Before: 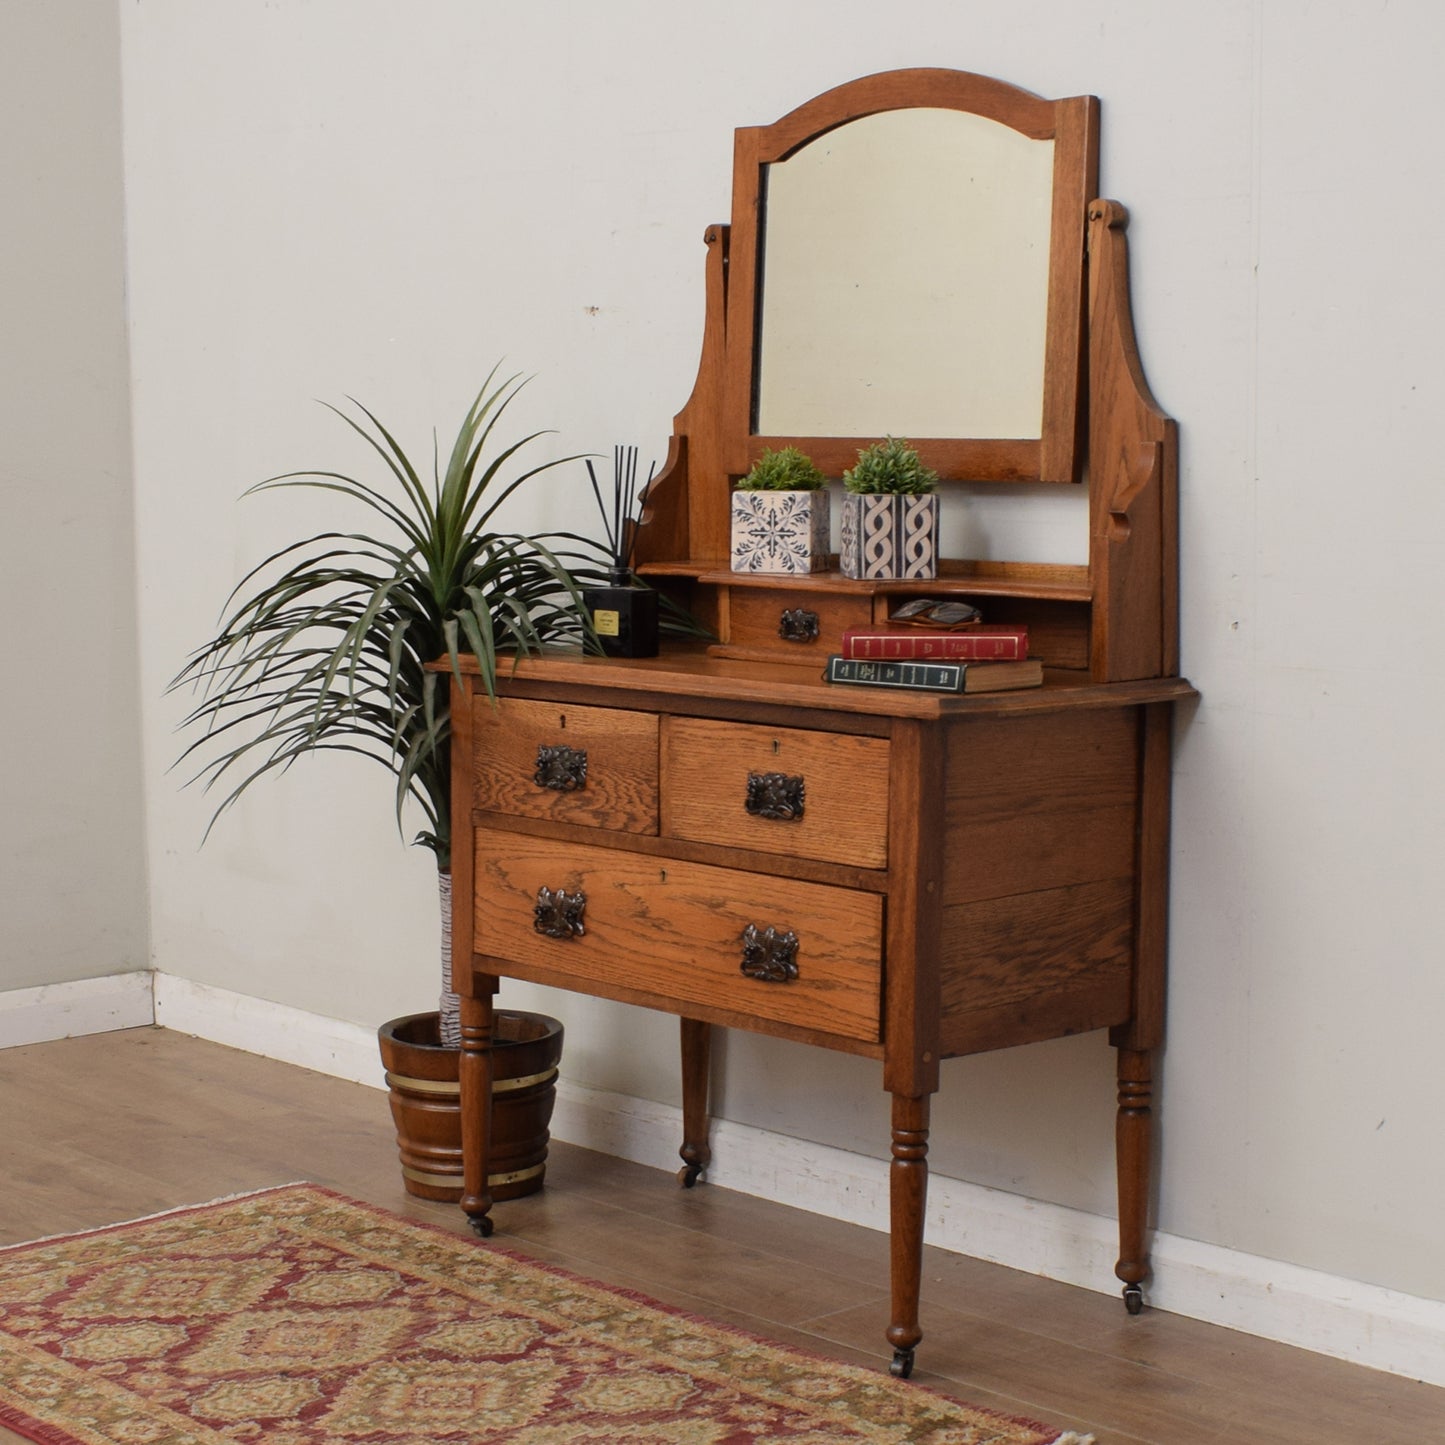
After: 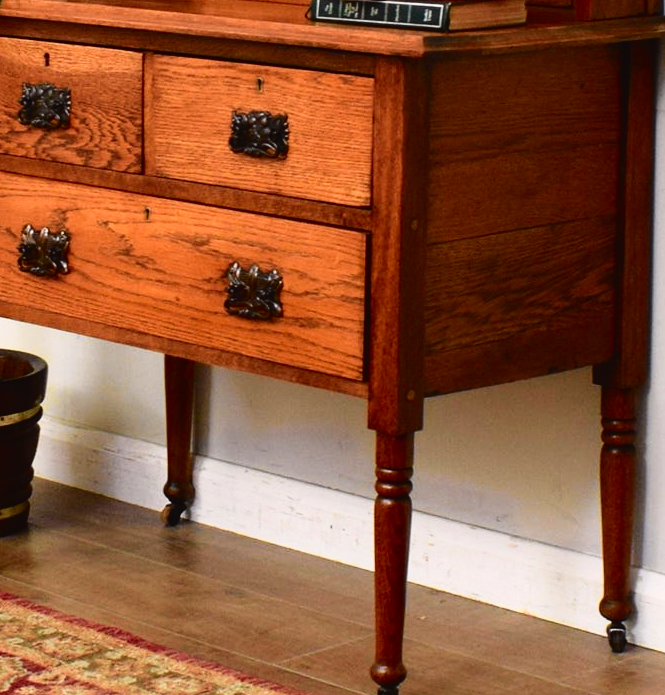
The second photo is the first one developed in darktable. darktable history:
tone equalizer: -8 EV -0.725 EV, -7 EV -0.675 EV, -6 EV -0.633 EV, -5 EV -0.365 EV, -3 EV 0.375 EV, -2 EV 0.6 EV, -1 EV 0.701 EV, +0 EV 0.751 EV
crop: left 35.729%, top 45.843%, right 18.199%, bottom 6.04%
tone curve: curves: ch0 [(0, 0.023) (0.137, 0.069) (0.249, 0.163) (0.487, 0.491) (0.778, 0.858) (0.896, 0.94) (1, 0.988)]; ch1 [(0, 0) (0.396, 0.369) (0.483, 0.459) (0.498, 0.5) (0.515, 0.517) (0.562, 0.6) (0.611, 0.667) (0.692, 0.744) (0.798, 0.863) (1, 1)]; ch2 [(0, 0) (0.426, 0.398) (0.483, 0.481) (0.503, 0.503) (0.526, 0.527) (0.549, 0.59) (0.62, 0.666) (0.705, 0.755) (0.985, 0.966)], color space Lab, independent channels, preserve colors none
